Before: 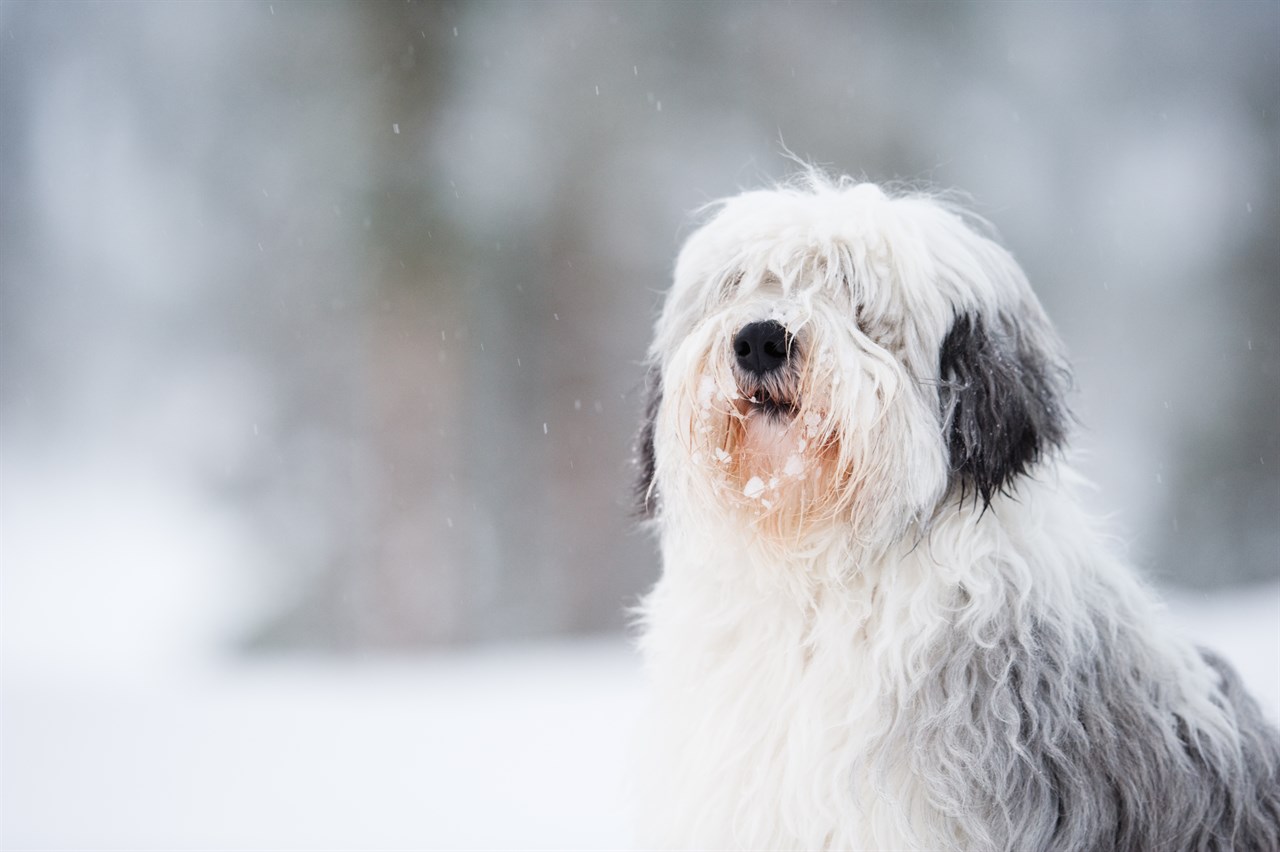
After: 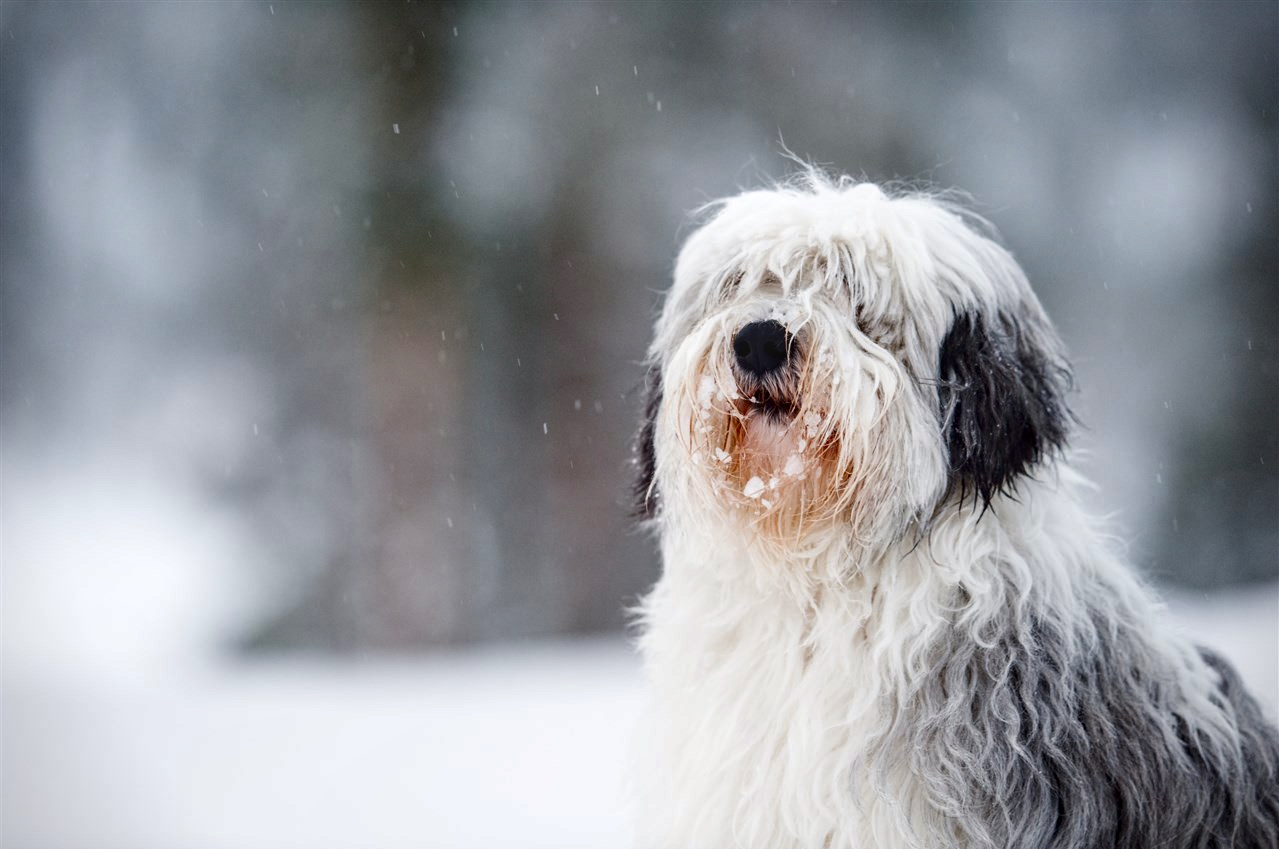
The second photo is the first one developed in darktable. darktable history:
vignetting: fall-off start 91.15%
contrast brightness saturation: contrast 0.096, brightness -0.268, saturation 0.142
local contrast: on, module defaults
crop: top 0.102%, bottom 0.197%
haze removal: compatibility mode true
